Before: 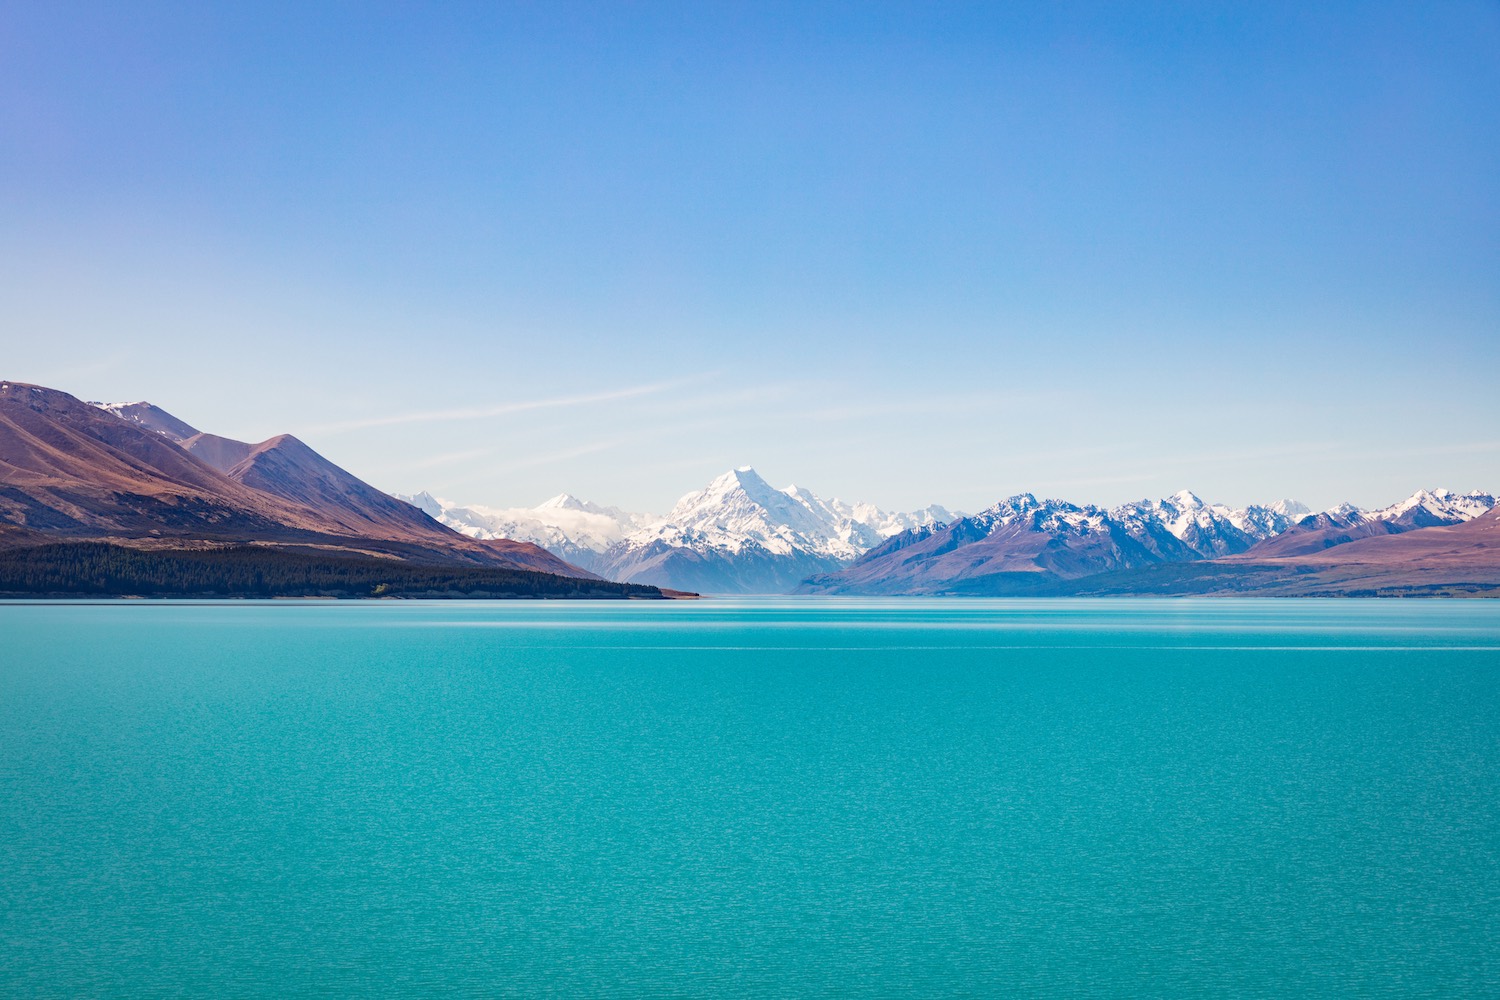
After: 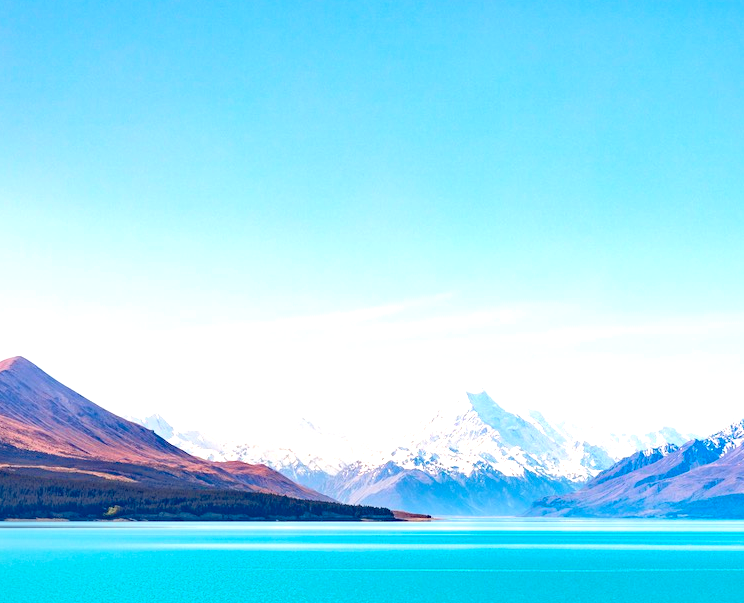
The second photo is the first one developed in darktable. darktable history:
exposure: exposure 1.138 EV, compensate exposure bias true, compensate highlight preservation false
tone equalizer: -7 EV 0.149 EV, -6 EV 0.599 EV, -5 EV 1.15 EV, -4 EV 1.31 EV, -3 EV 1.16 EV, -2 EV 0.6 EV, -1 EV 0.167 EV
crop: left 17.932%, top 7.849%, right 32.459%, bottom 31.814%
tone curve: curves: ch0 [(0, 0) (0.068, 0.012) (0.183, 0.089) (0.341, 0.283) (0.547, 0.532) (0.828, 0.815) (1, 0.983)]; ch1 [(0, 0) (0.23, 0.166) (0.34, 0.308) (0.371, 0.337) (0.429, 0.411) (0.477, 0.462) (0.499, 0.498) (0.529, 0.537) (0.559, 0.582) (0.743, 0.798) (1, 1)]; ch2 [(0, 0) (0.431, 0.414) (0.498, 0.503) (0.524, 0.528) (0.568, 0.546) (0.6, 0.597) (0.634, 0.645) (0.728, 0.742) (1, 1)], color space Lab, independent channels, preserve colors none
